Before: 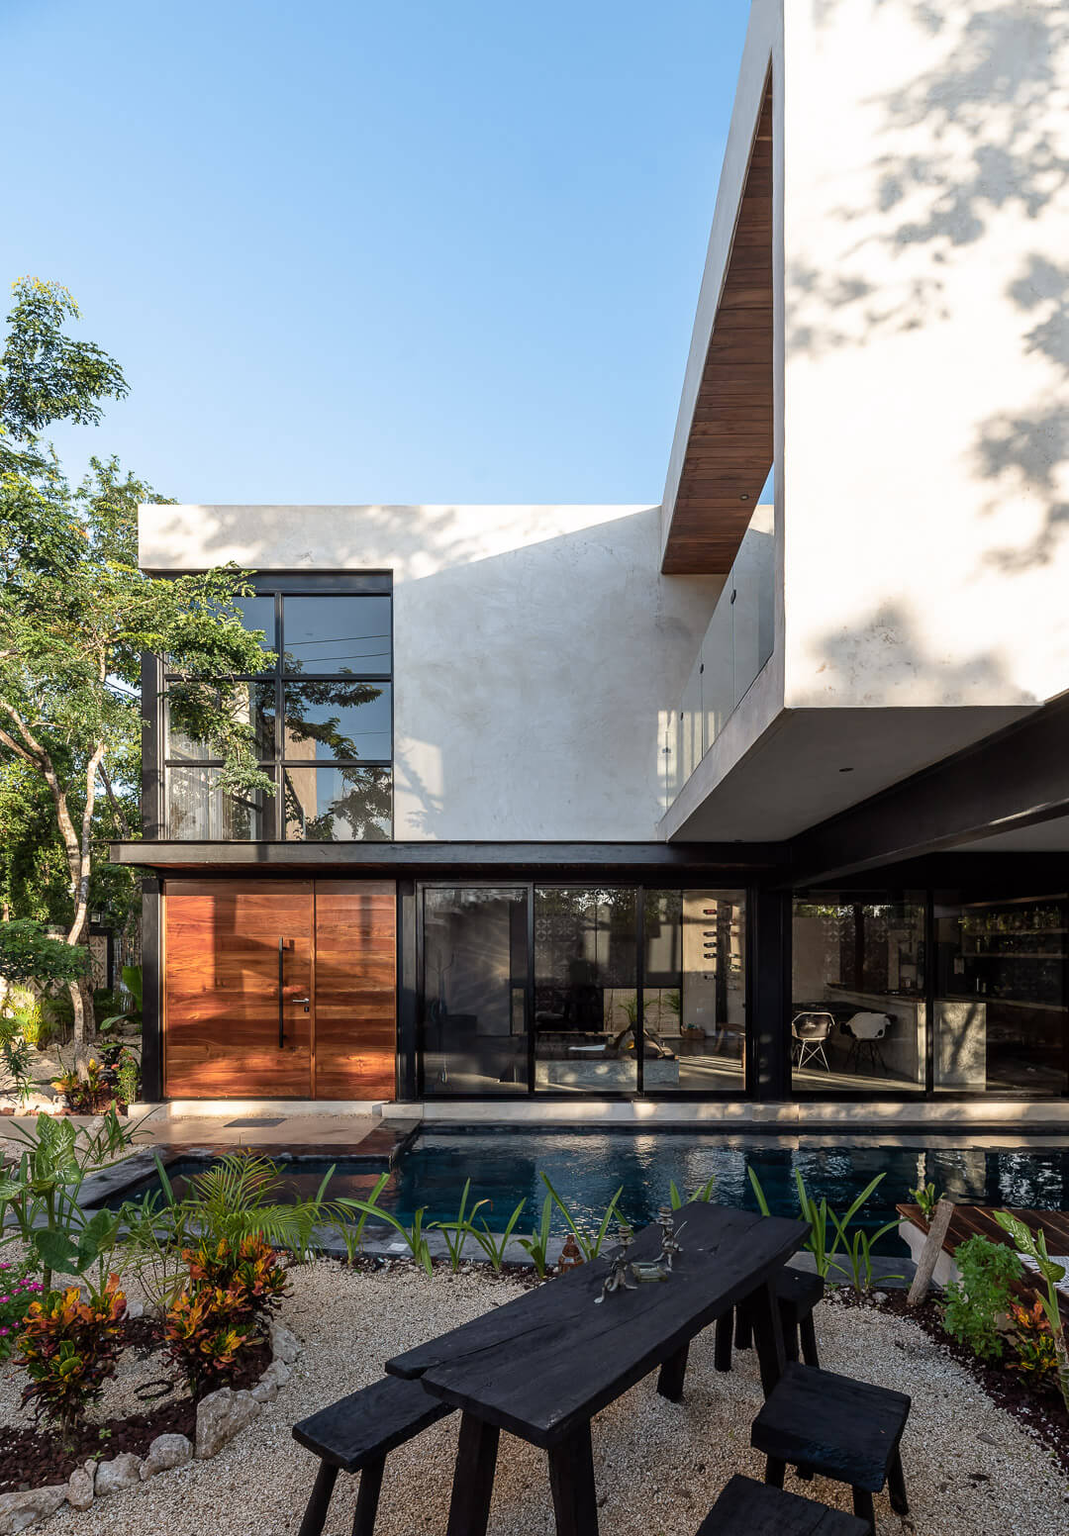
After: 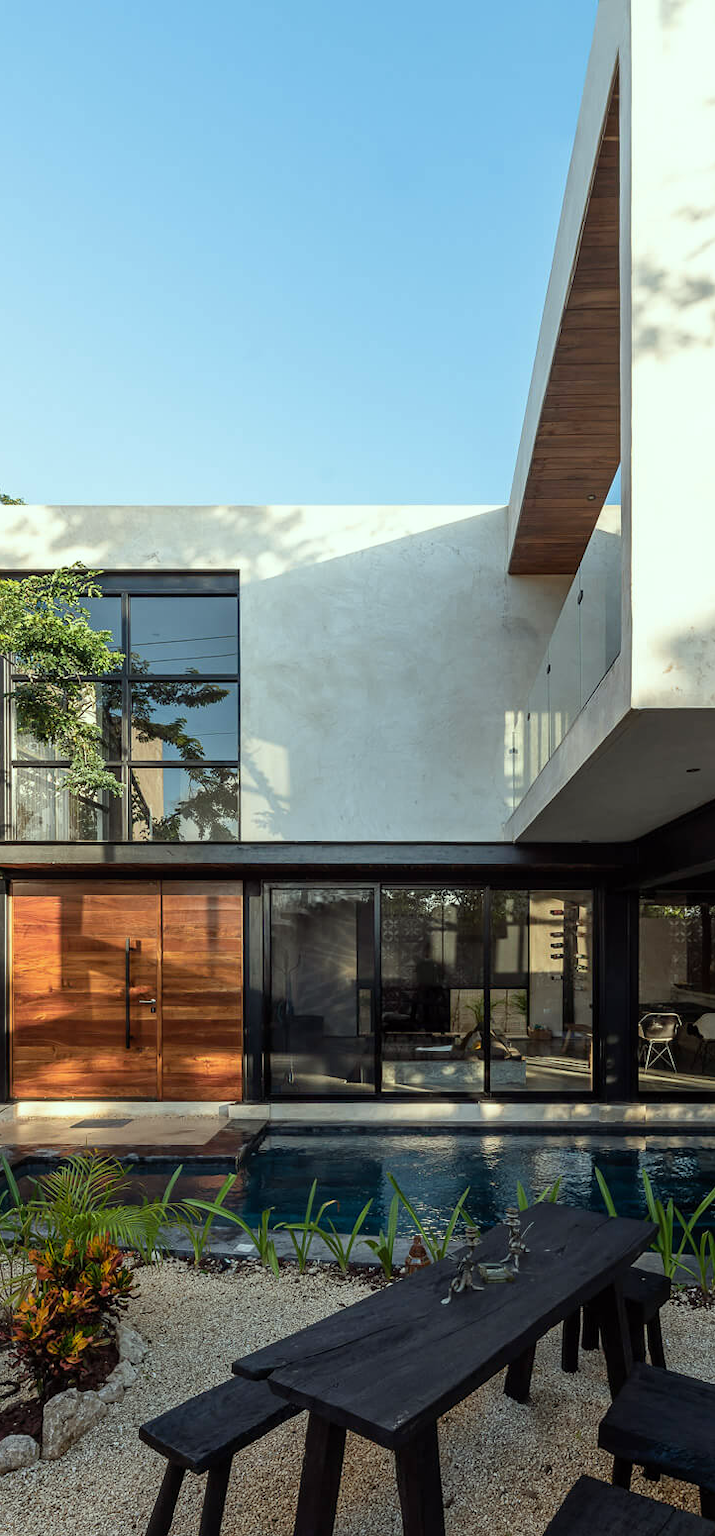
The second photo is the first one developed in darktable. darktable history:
crop and rotate: left 14.434%, right 18.643%
color correction: highlights a* -7.93, highlights b* 3.63
